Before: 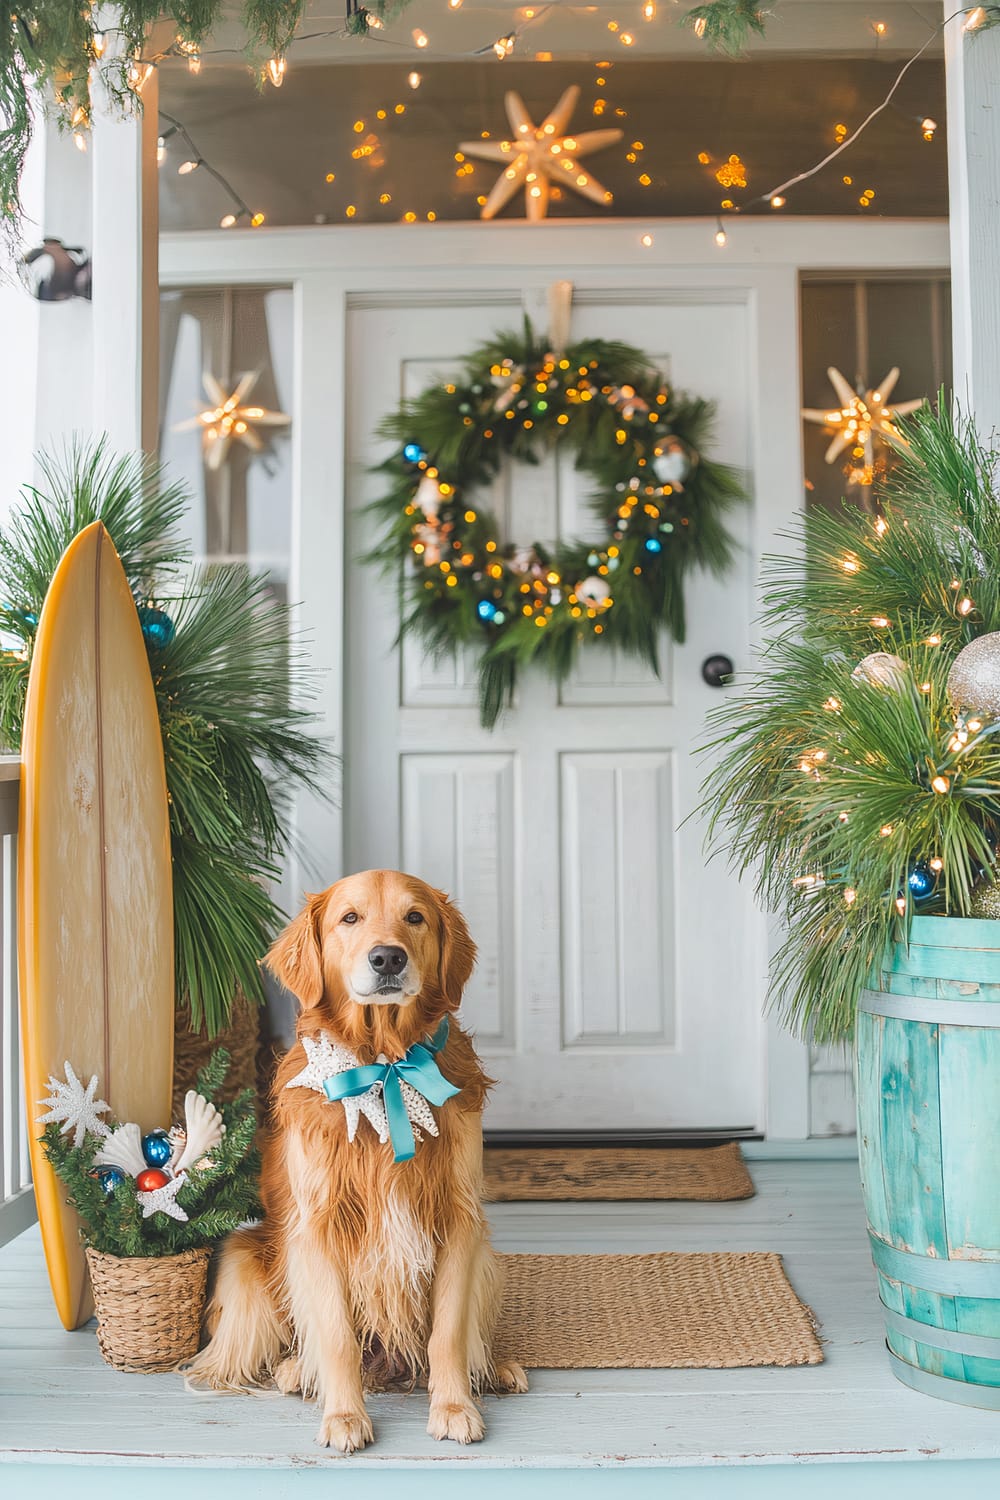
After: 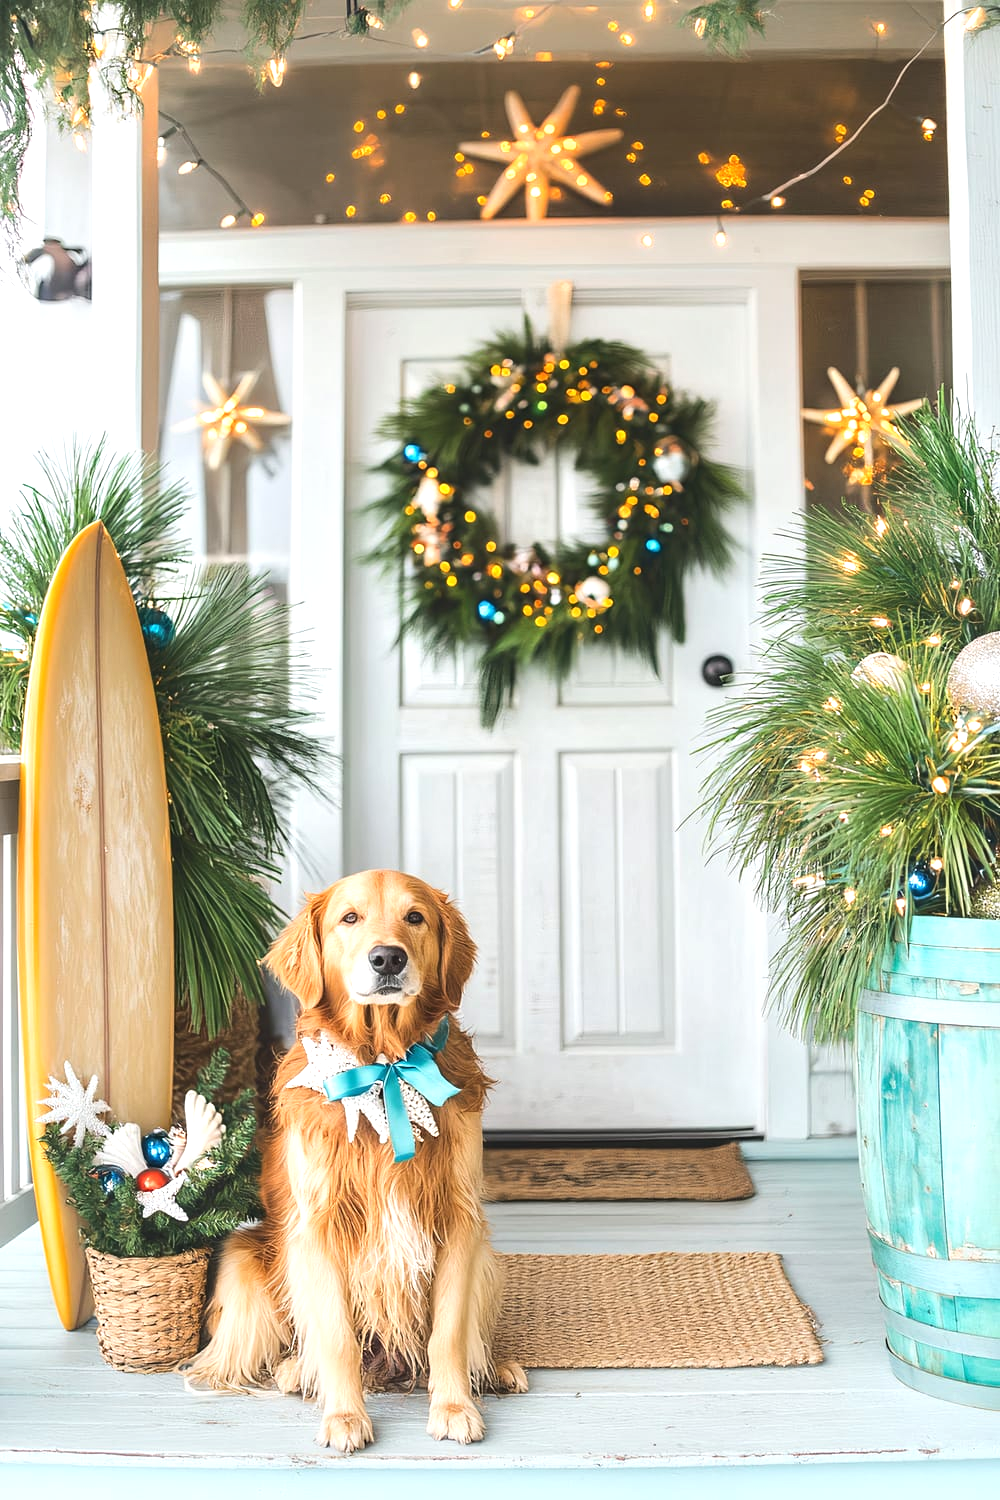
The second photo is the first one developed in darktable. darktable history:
tone equalizer: -8 EV 0.001 EV, -7 EV -0.001 EV, -6 EV 0.003 EV, -5 EV -0.035 EV, -4 EV -0.093 EV, -3 EV -0.177 EV, -2 EV 0.251 EV, -1 EV 0.707 EV, +0 EV 0.507 EV
